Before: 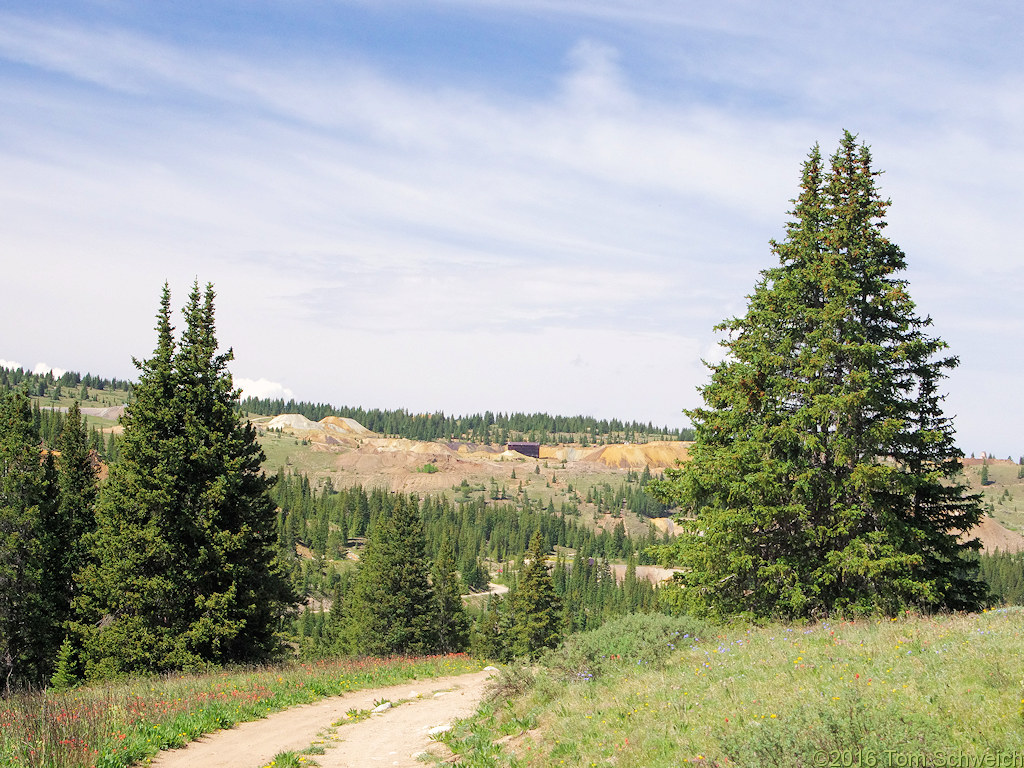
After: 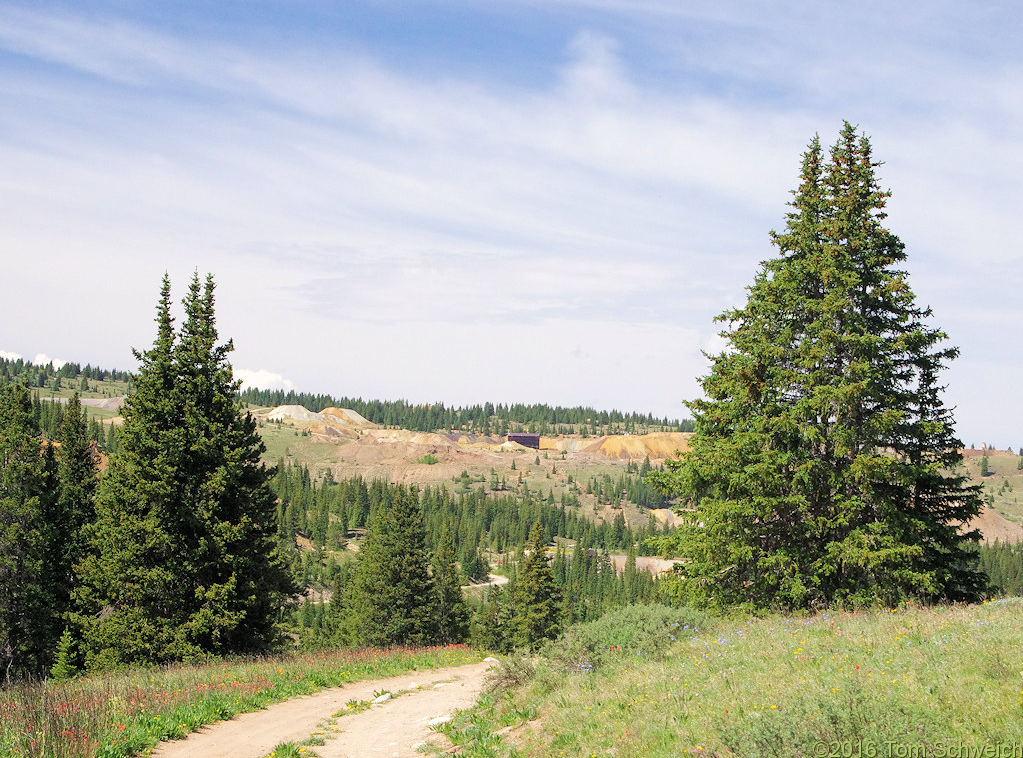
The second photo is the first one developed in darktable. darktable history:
crop: top 1.291%, right 0.059%
